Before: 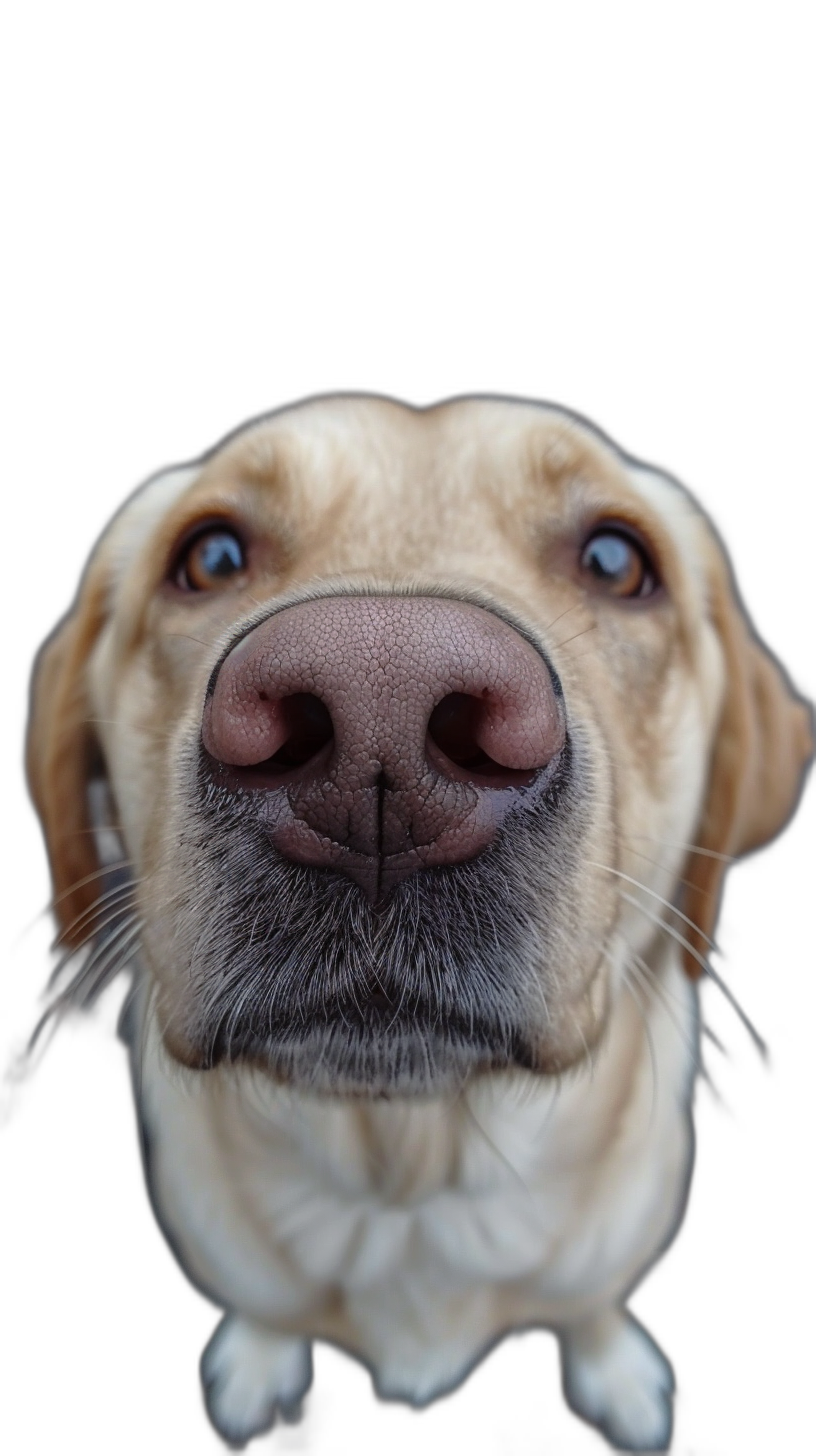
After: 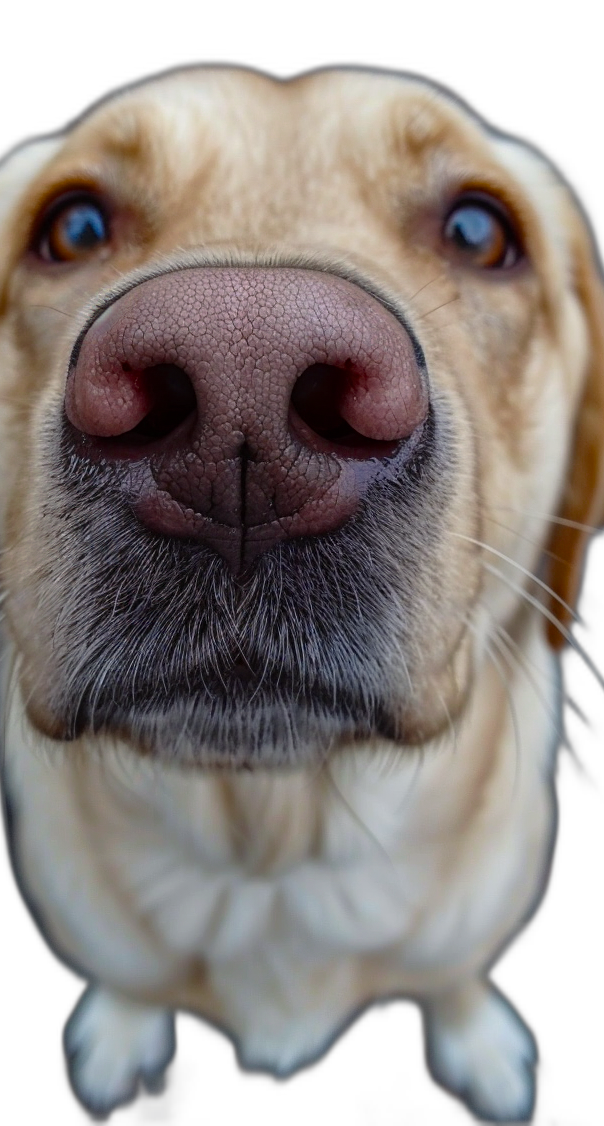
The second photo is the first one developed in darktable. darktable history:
crop: left 16.879%, top 22.658%, right 8.996%
color balance rgb: shadows lift › luminance -19.943%, perceptual saturation grading › global saturation 30.33%, saturation formula JzAzBz (2021)
